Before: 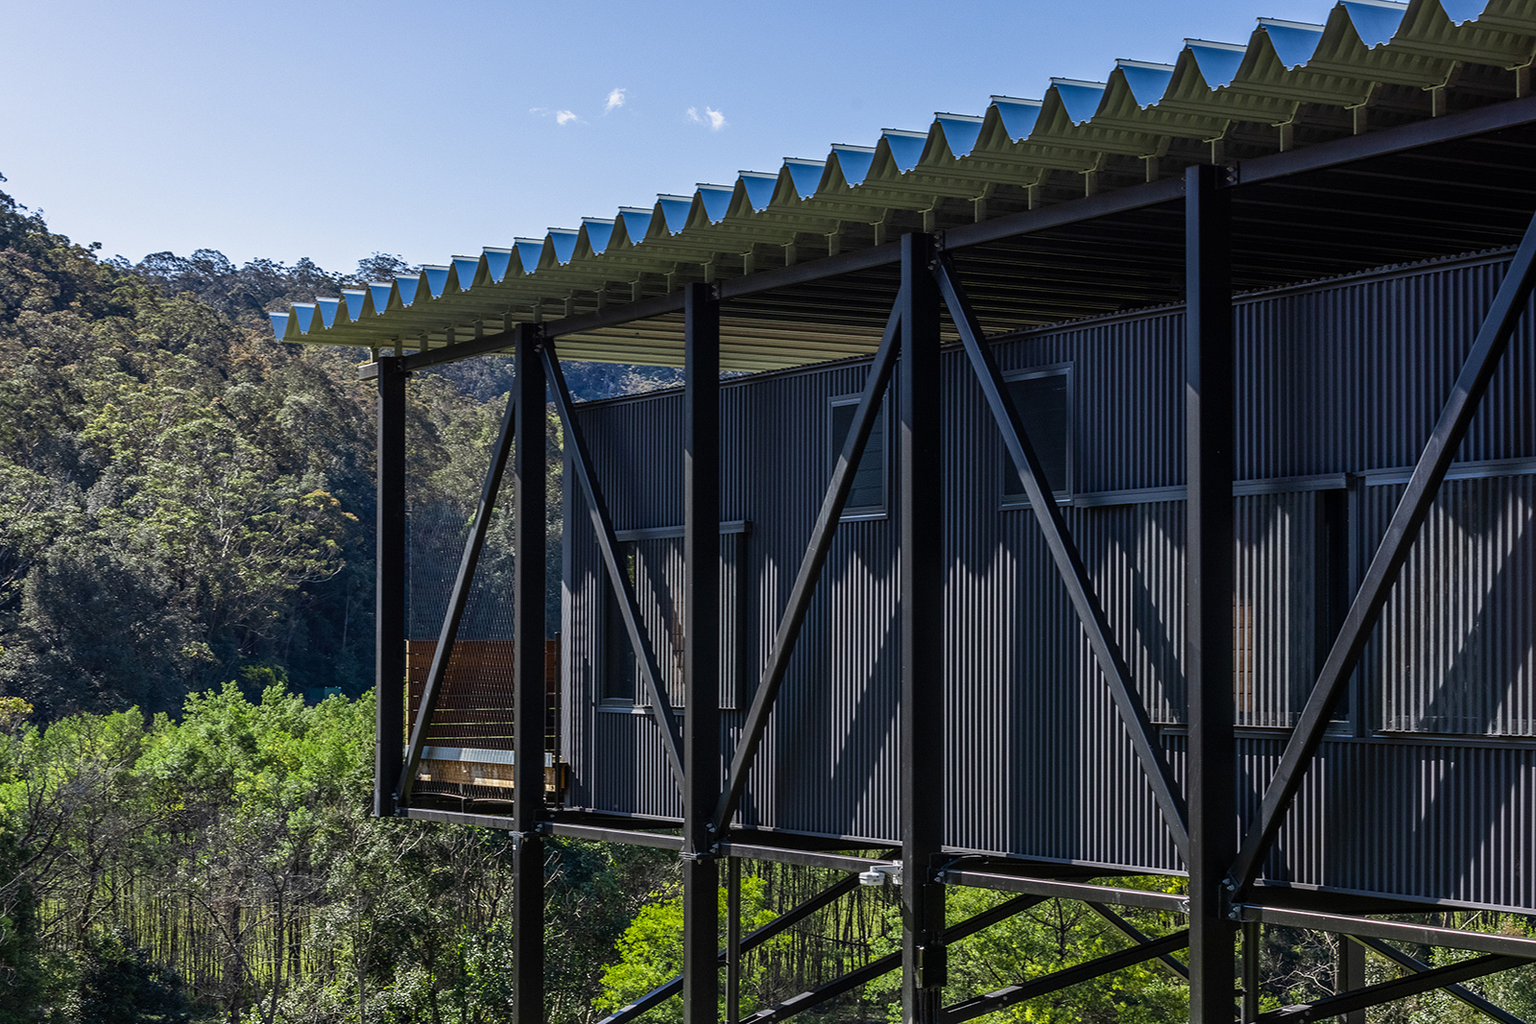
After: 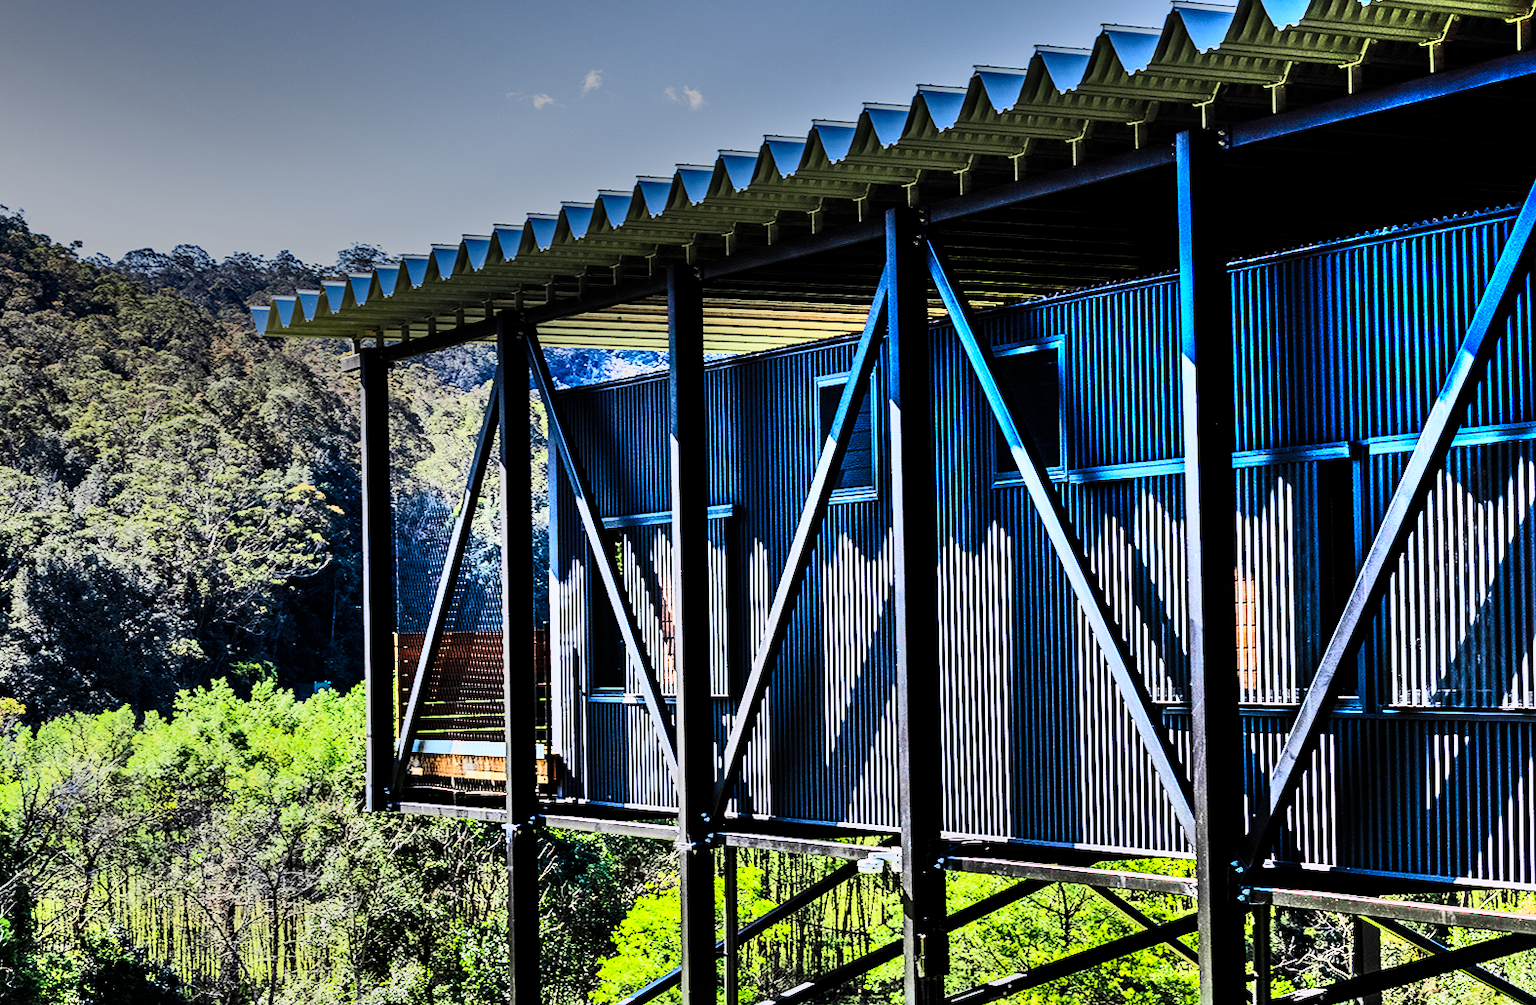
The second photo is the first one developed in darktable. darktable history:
rotate and perspective: rotation -1.32°, lens shift (horizontal) -0.031, crop left 0.015, crop right 0.985, crop top 0.047, crop bottom 0.982
filmic rgb: middle gray luminance 29%, black relative exposure -10.3 EV, white relative exposure 5.5 EV, threshold 6 EV, target black luminance 0%, hardness 3.95, latitude 2.04%, contrast 1.132, highlights saturation mix 5%, shadows ↔ highlights balance 15.11%, add noise in highlights 0, preserve chrominance no, color science v3 (2019), use custom middle-gray values true, iterations of high-quality reconstruction 0, contrast in highlights soft, enable highlight reconstruction true
shadows and highlights: radius 123.98, shadows 100, white point adjustment -3, highlights -100, highlights color adjustment 89.84%, soften with gaussian
